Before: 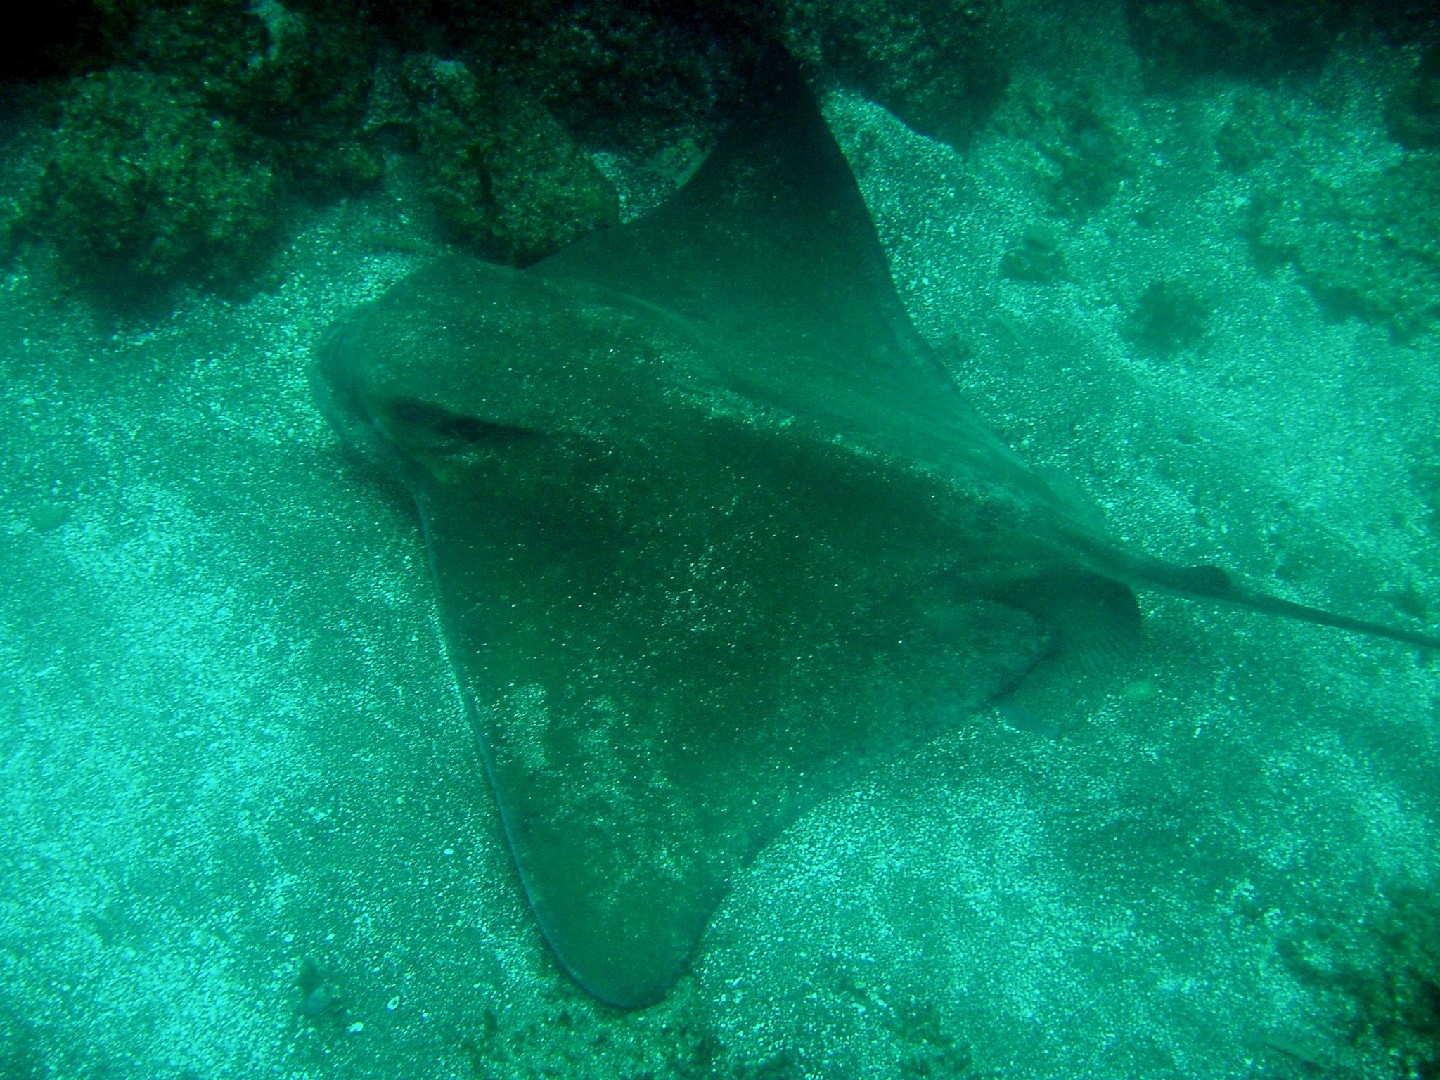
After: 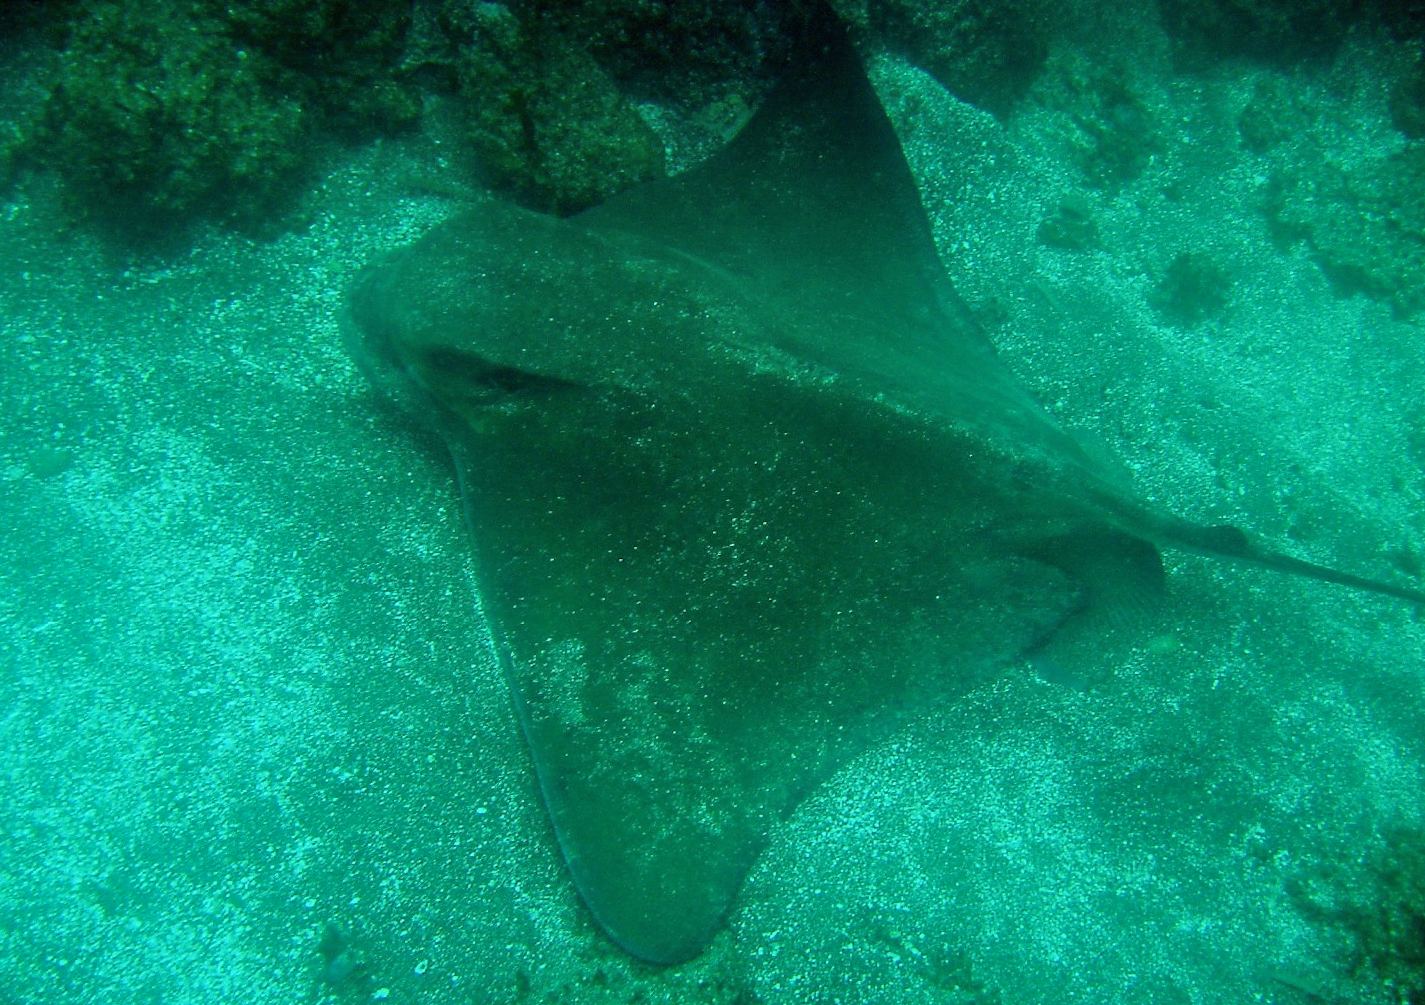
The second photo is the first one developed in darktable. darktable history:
rotate and perspective: rotation 0.679°, lens shift (horizontal) 0.136, crop left 0.009, crop right 0.991, crop top 0.078, crop bottom 0.95
shadows and highlights: shadows 25, highlights -25
